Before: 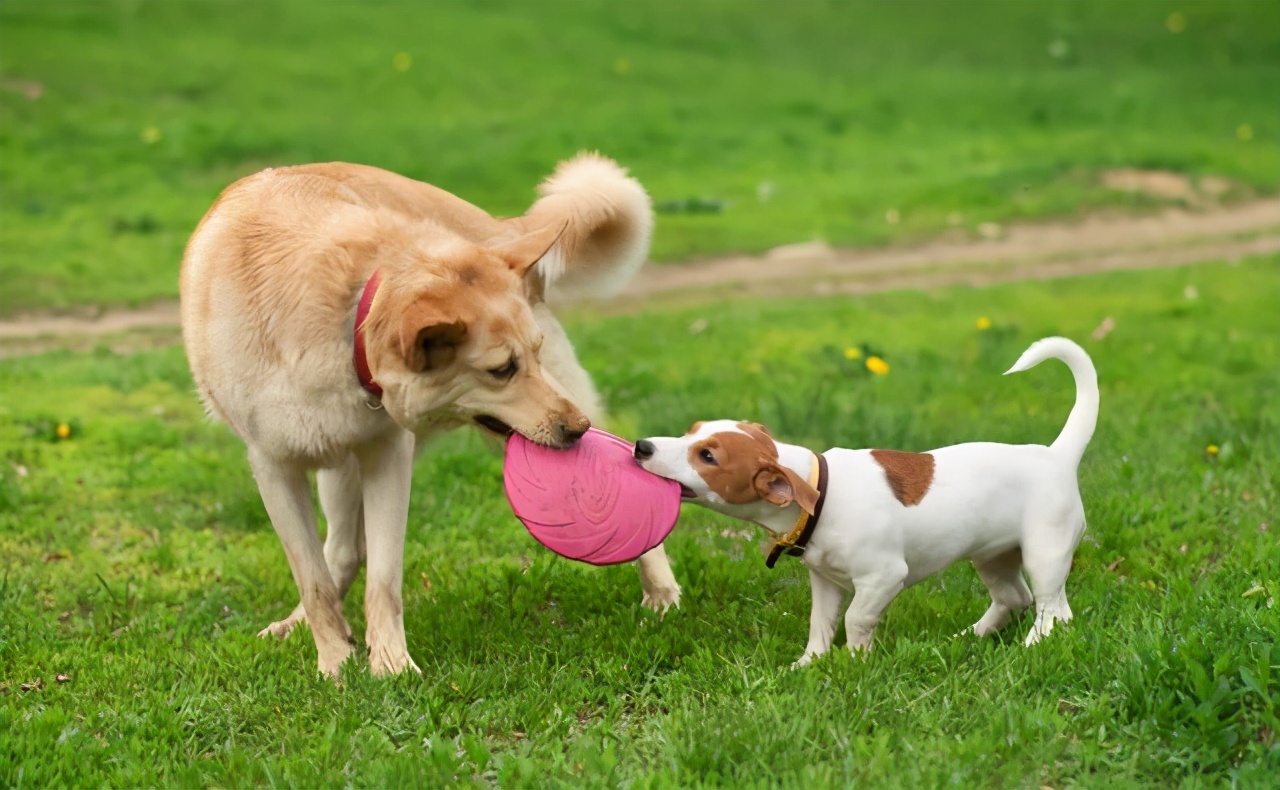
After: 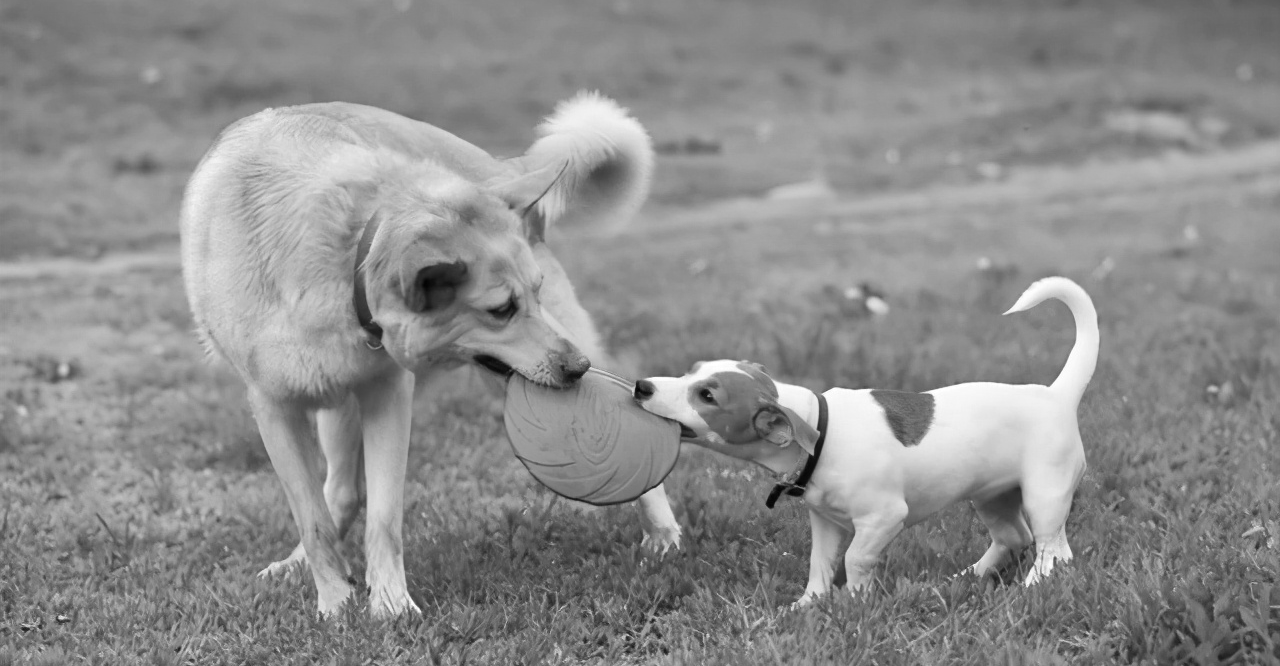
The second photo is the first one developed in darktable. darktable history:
crop: top 7.625%, bottom 8.027%
contrast brightness saturation: saturation -1
white balance: red 1.009, blue 1.027
